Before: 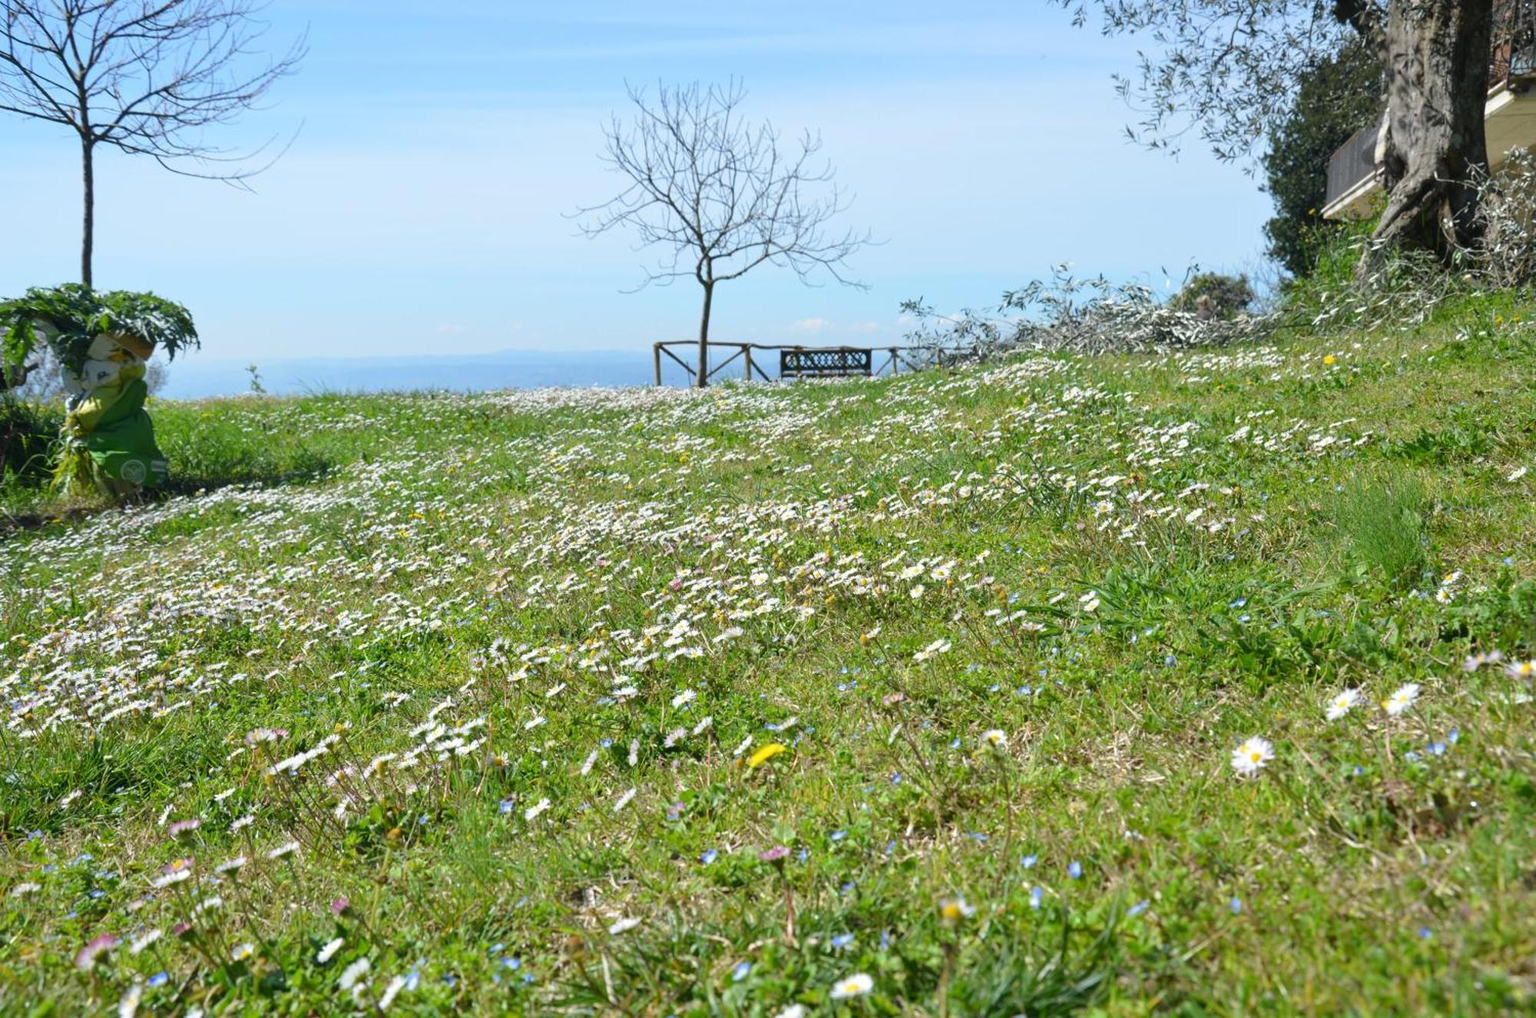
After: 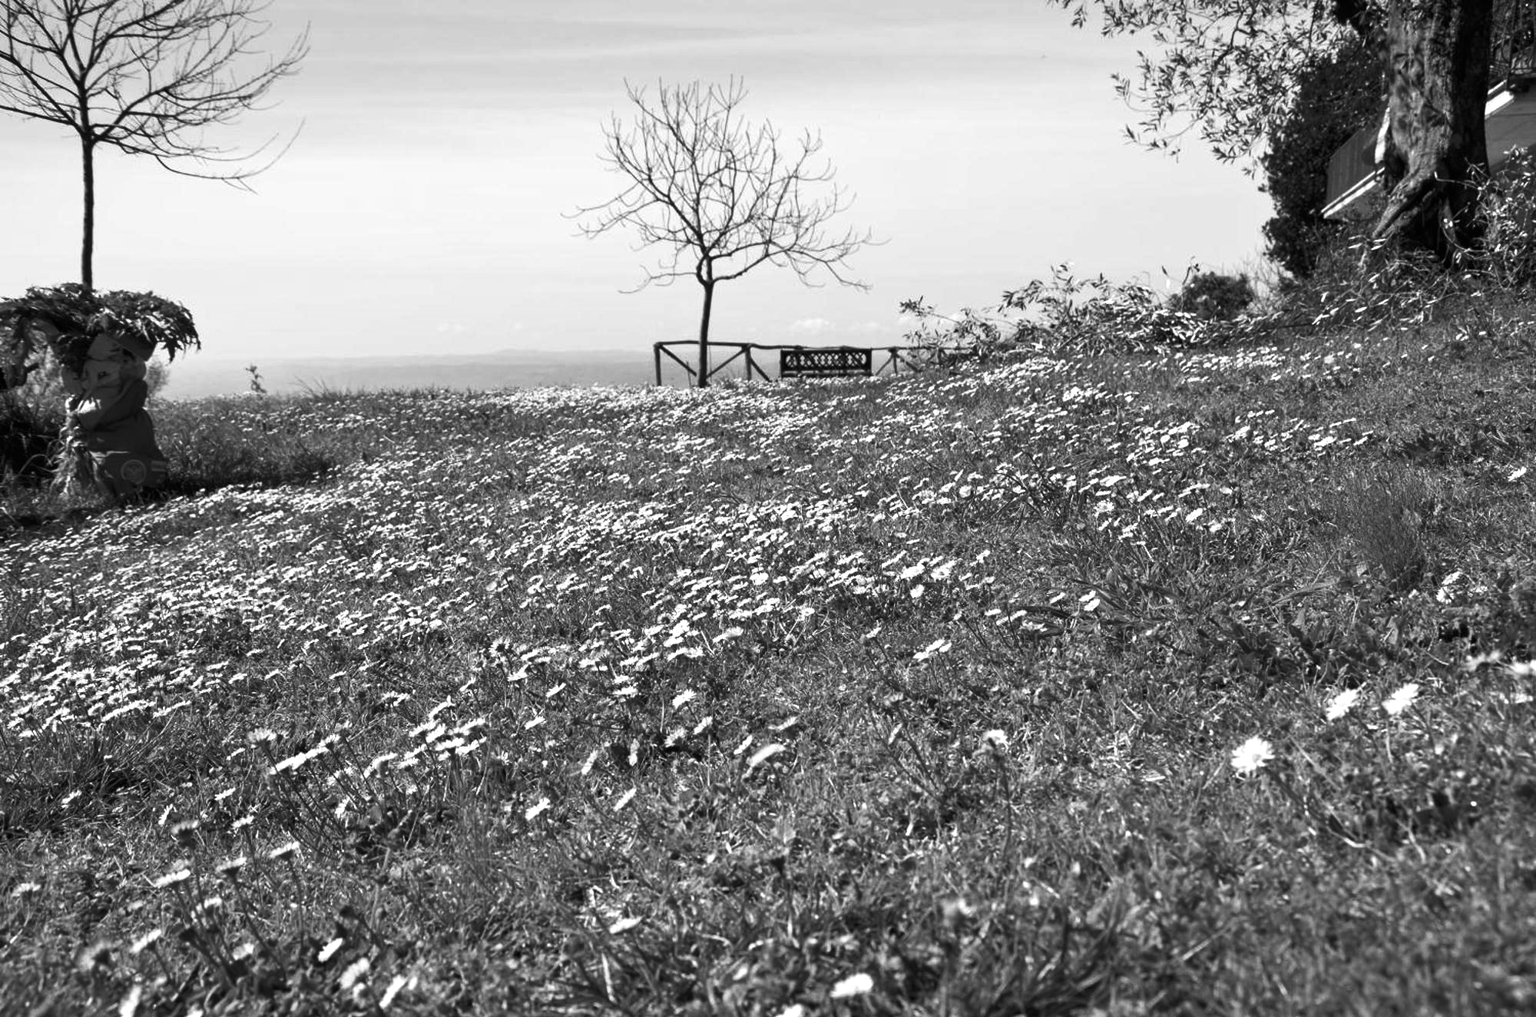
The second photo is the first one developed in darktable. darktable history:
monochrome: on, module defaults
levels: levels [0, 0.51, 1]
tone curve: curves: ch0 [(0, 0) (0.536, 0.402) (1, 1)]
filmic: grey point source 18, black point source -8.65, white point source 2.17, grey point target 18, white point target 100, output power 2.2, latitude stops 2, contrast 1.5, saturation 100
